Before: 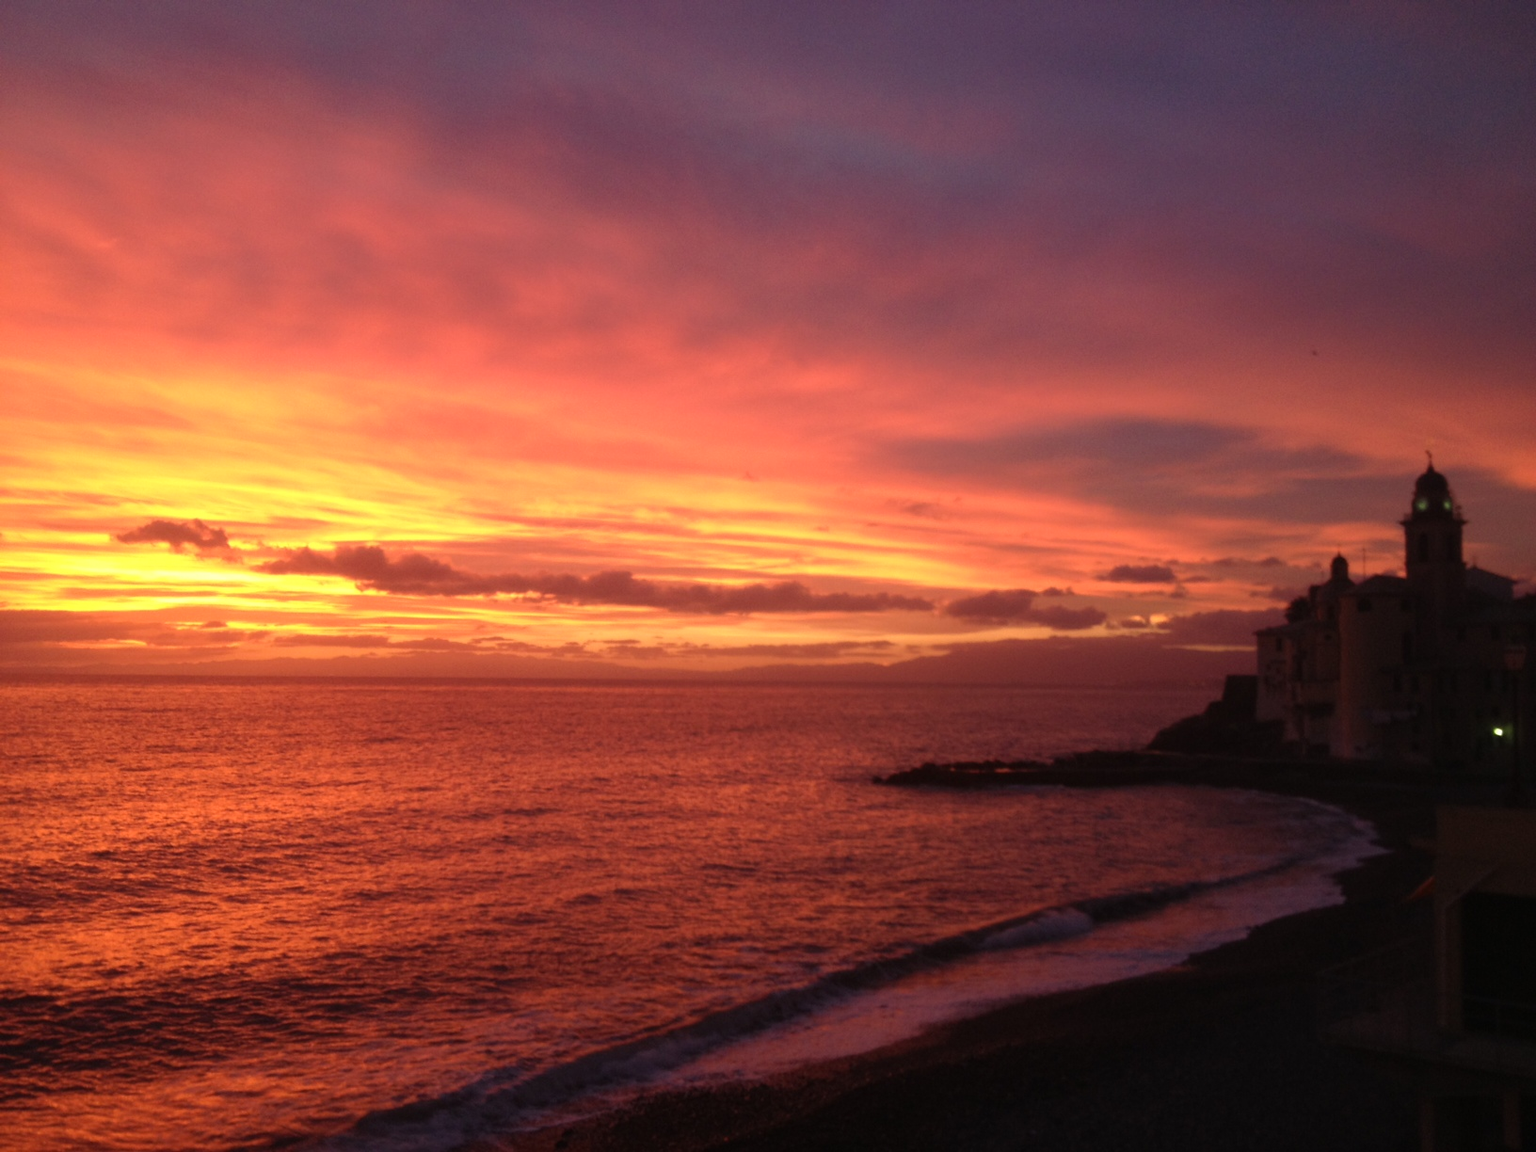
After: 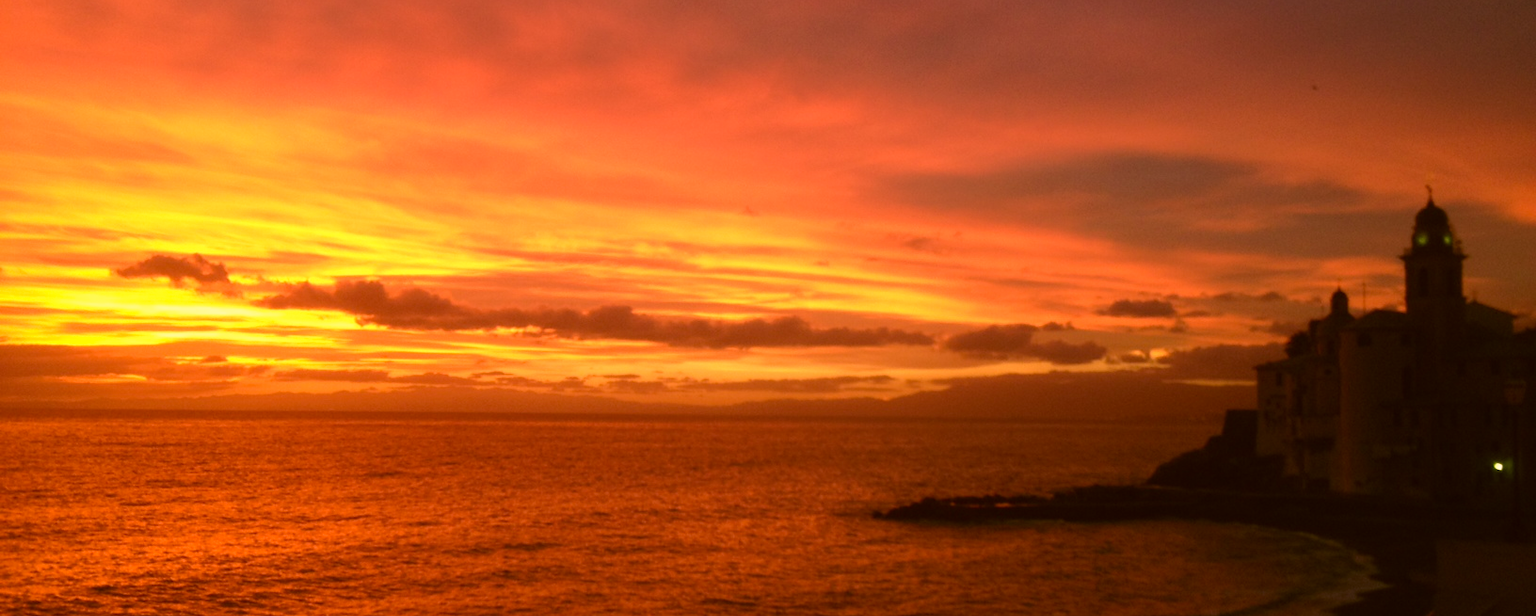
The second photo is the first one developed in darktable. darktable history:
white balance: emerald 1
color correction: highlights a* 8.98, highlights b* 15.09, shadows a* -0.49, shadows b* 26.52
crop and rotate: top 23.043%, bottom 23.437%
